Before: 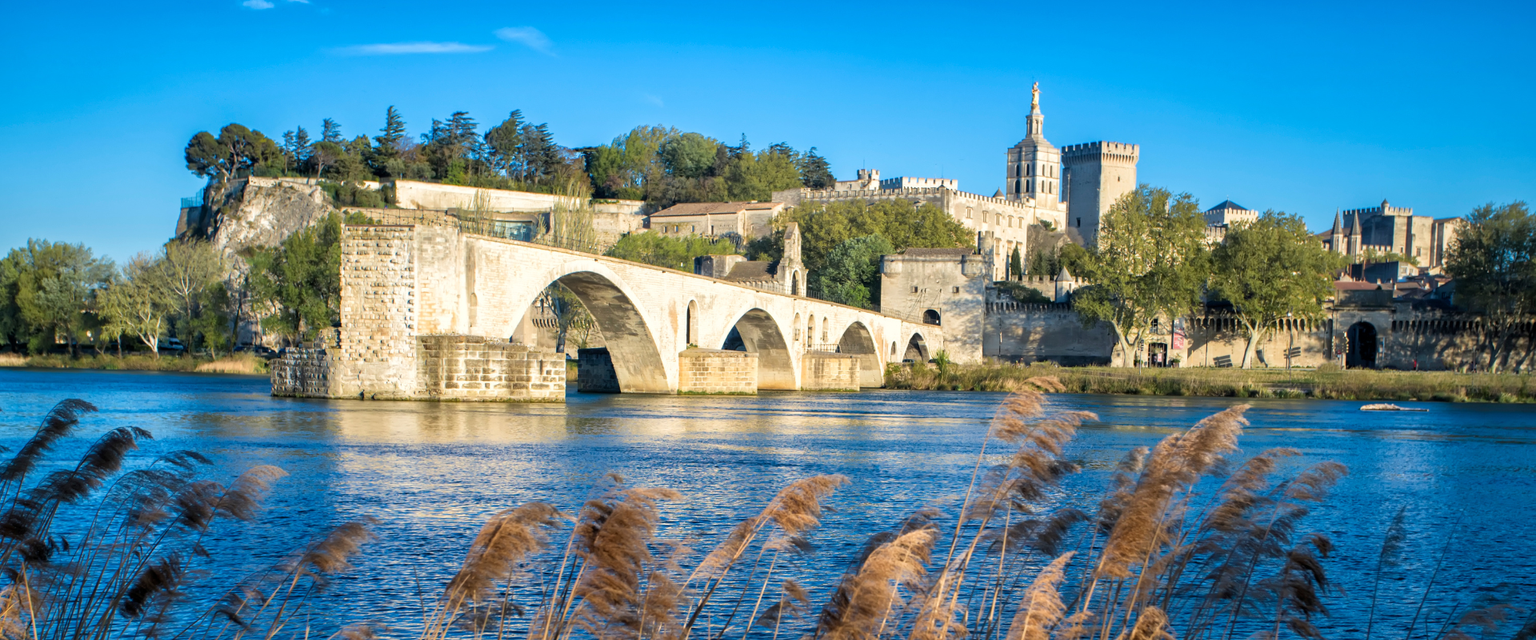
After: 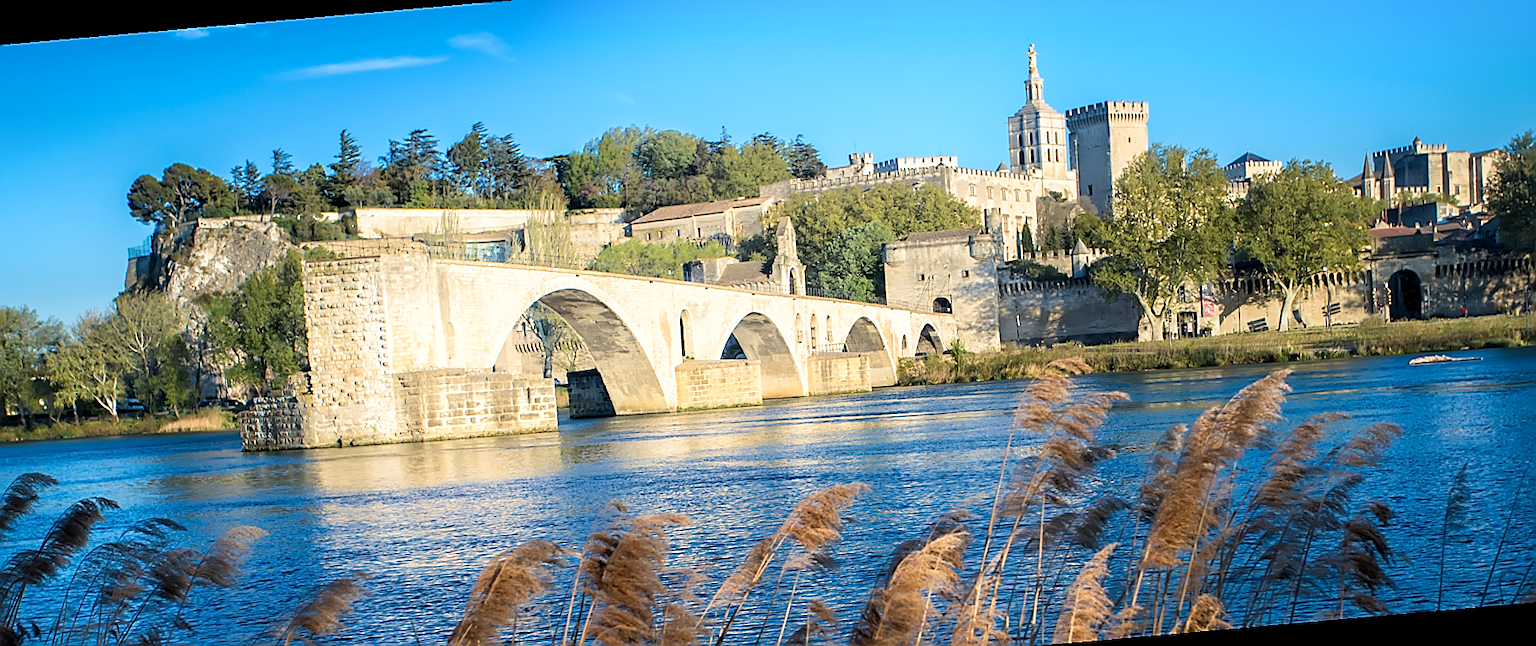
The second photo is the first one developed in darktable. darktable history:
rotate and perspective: rotation -5°, crop left 0.05, crop right 0.952, crop top 0.11, crop bottom 0.89
shadows and highlights: shadows -21.3, highlights 100, soften with gaussian
sharpen: radius 1.4, amount 1.25, threshold 0.7
